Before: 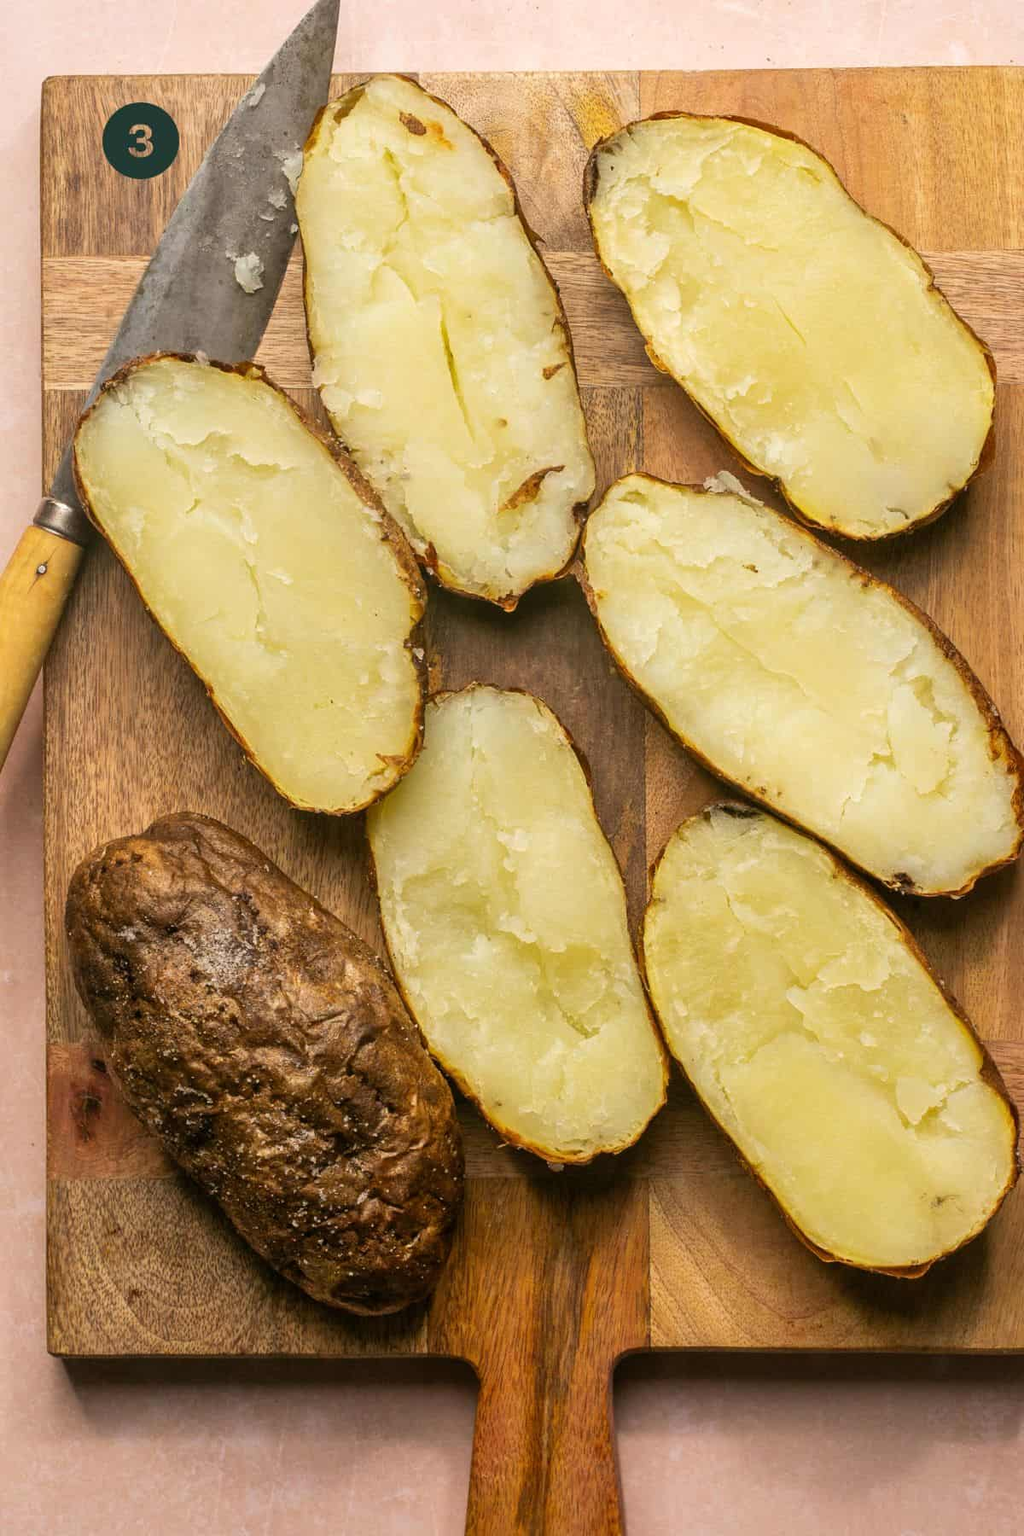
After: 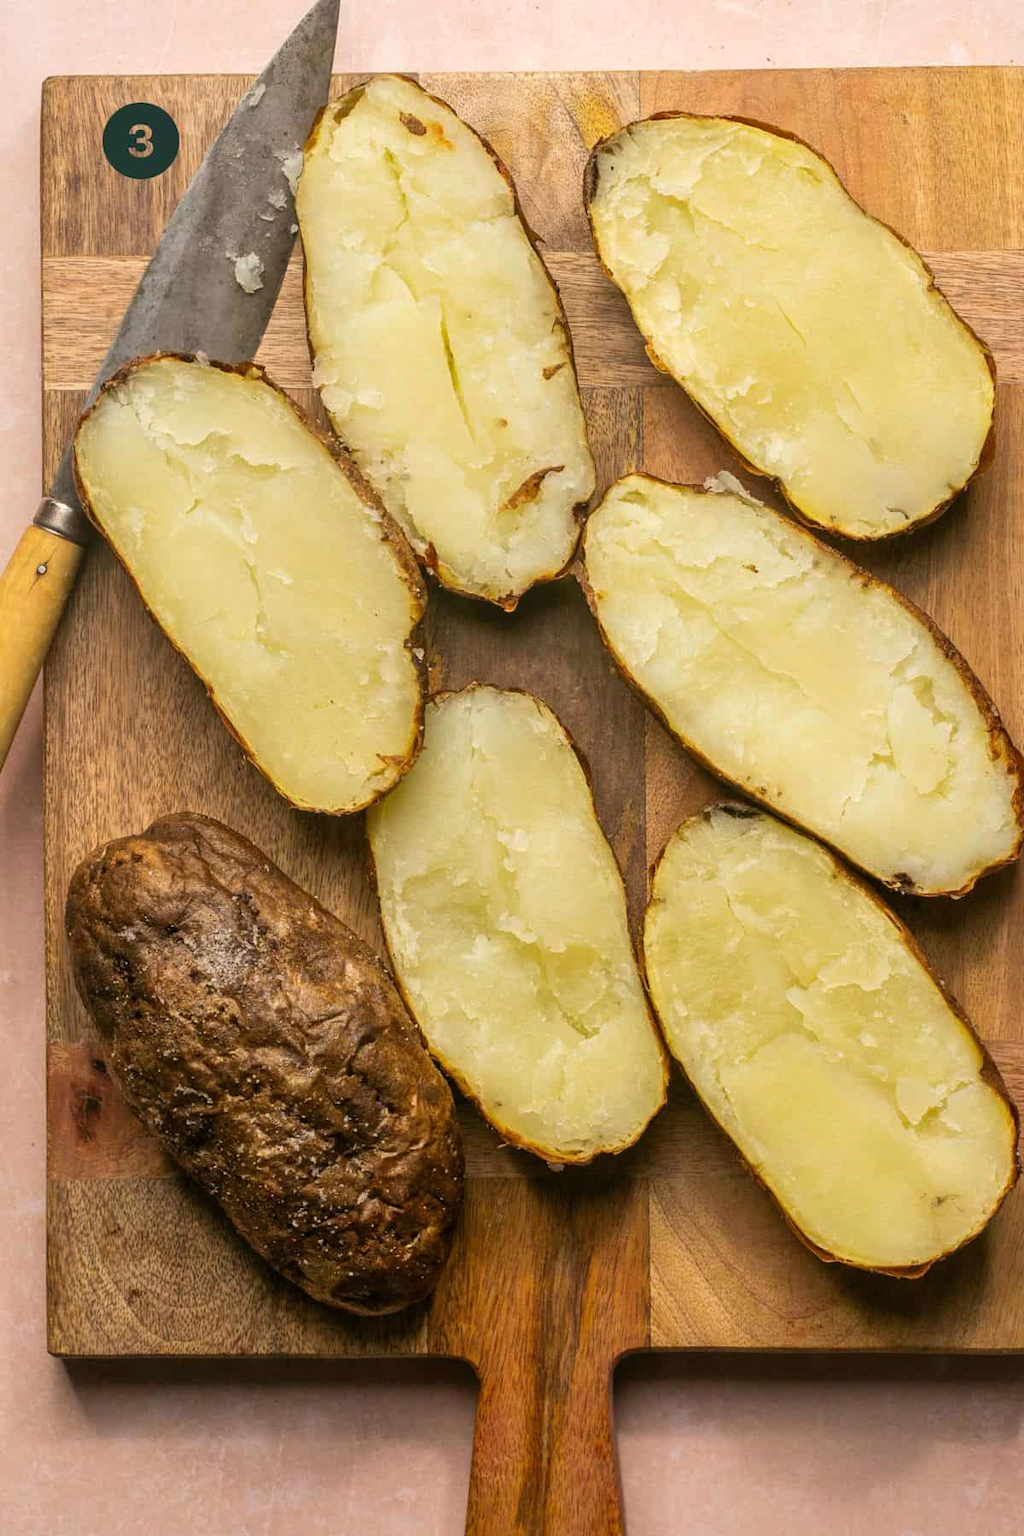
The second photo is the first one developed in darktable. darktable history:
tone equalizer: on, module defaults
base curve: curves: ch0 [(0, 0) (0.472, 0.455) (1, 1)], preserve colors none
